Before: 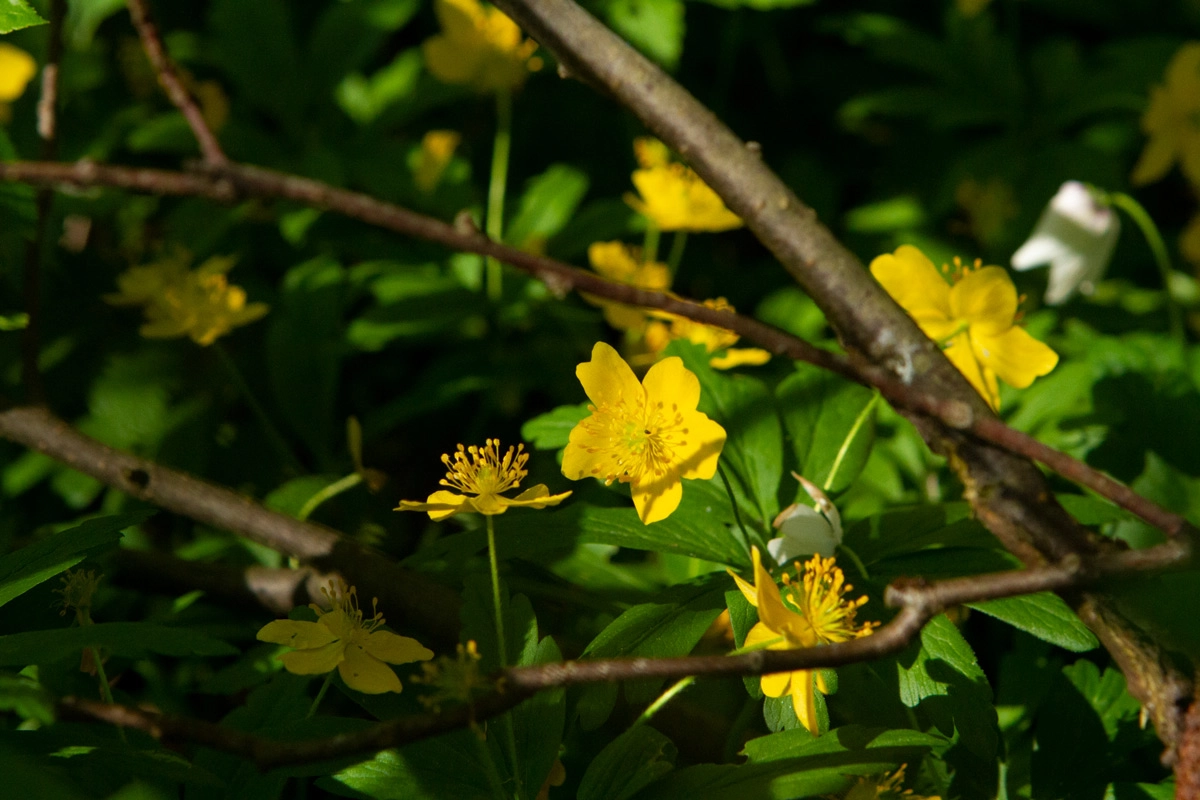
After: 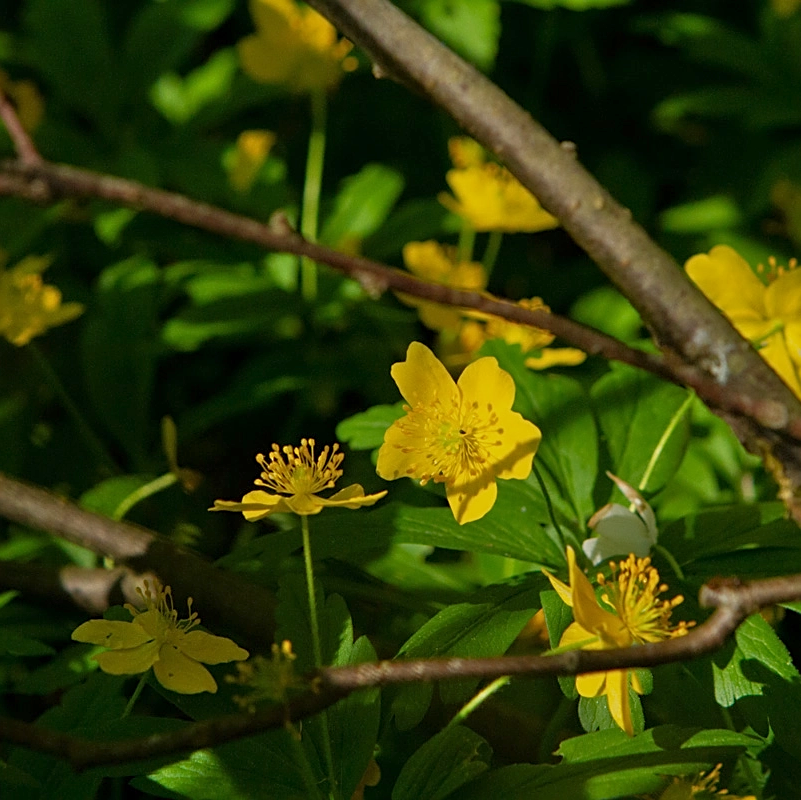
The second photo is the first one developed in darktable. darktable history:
crop: left 15.433%, right 17.812%
exposure: exposure 0.567 EV, compensate exposure bias true, compensate highlight preservation false
tone equalizer: -8 EV -0.029 EV, -7 EV 0.028 EV, -6 EV -0.007 EV, -5 EV 0.009 EV, -4 EV -0.05 EV, -3 EV -0.238 EV, -2 EV -0.663 EV, -1 EV -0.982 EV, +0 EV -0.958 EV, mask exposure compensation -0.495 EV
sharpen: on, module defaults
